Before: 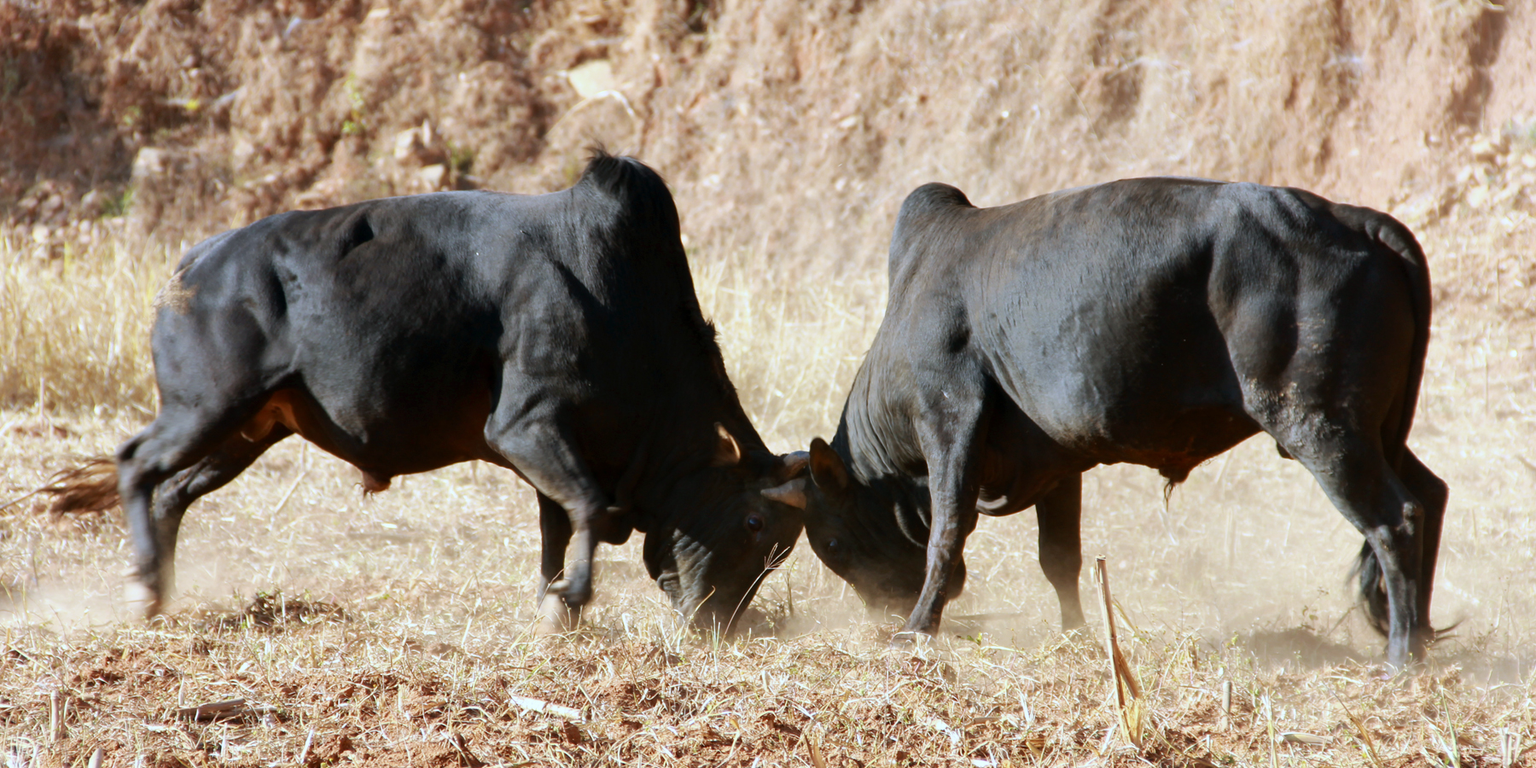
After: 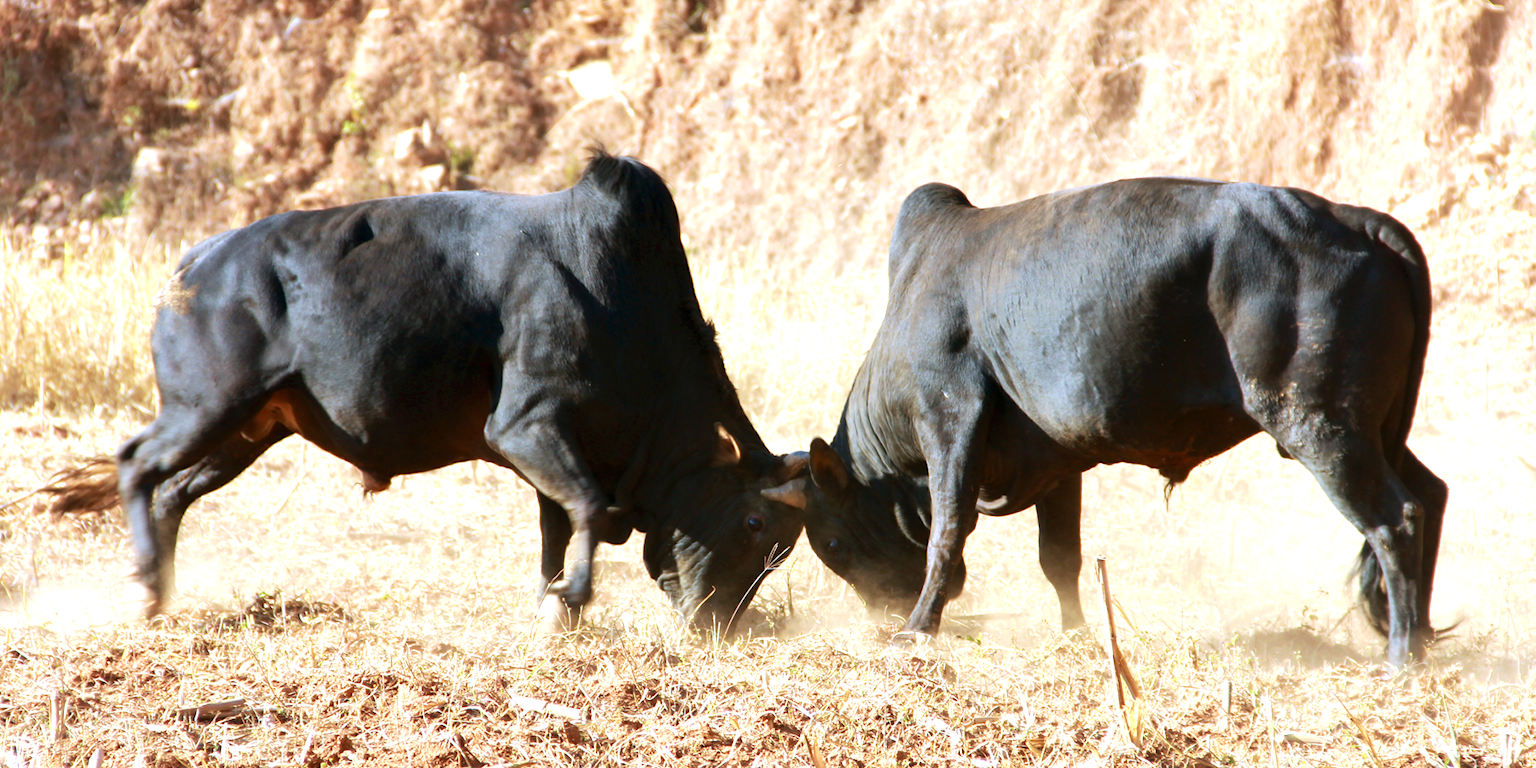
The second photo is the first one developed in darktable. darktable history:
exposure: black level correction 0, exposure 0.7 EV, compensate exposure bias true, compensate highlight preservation false
velvia: on, module defaults
